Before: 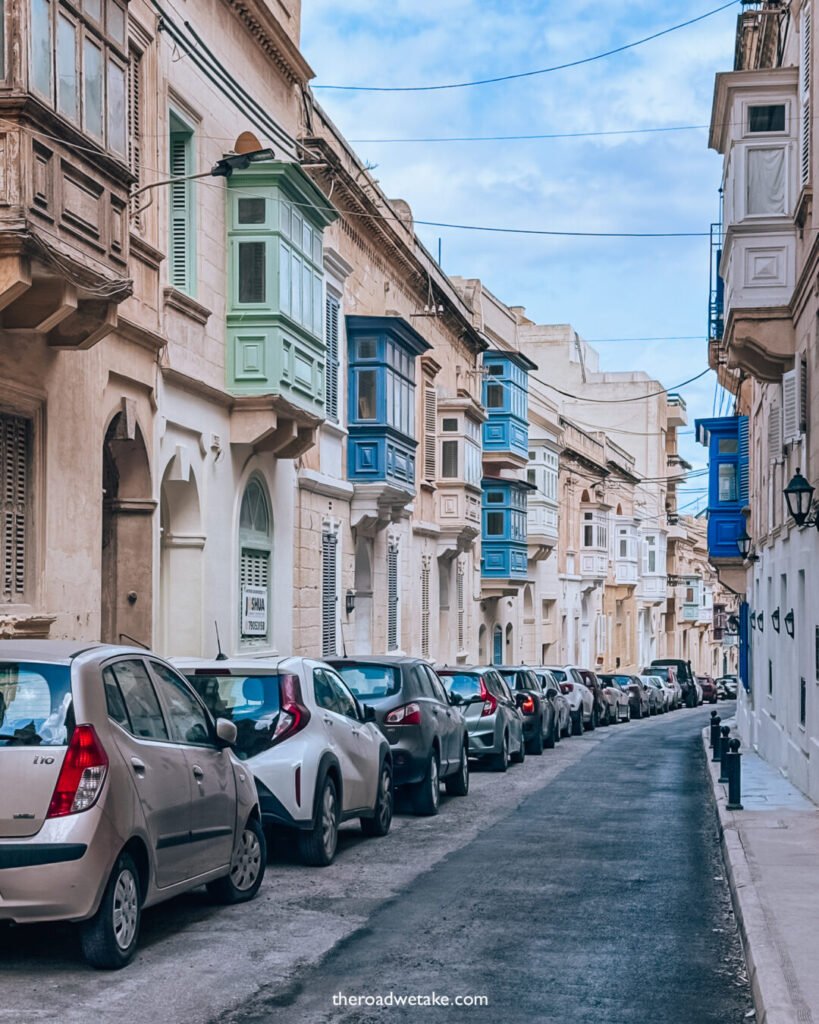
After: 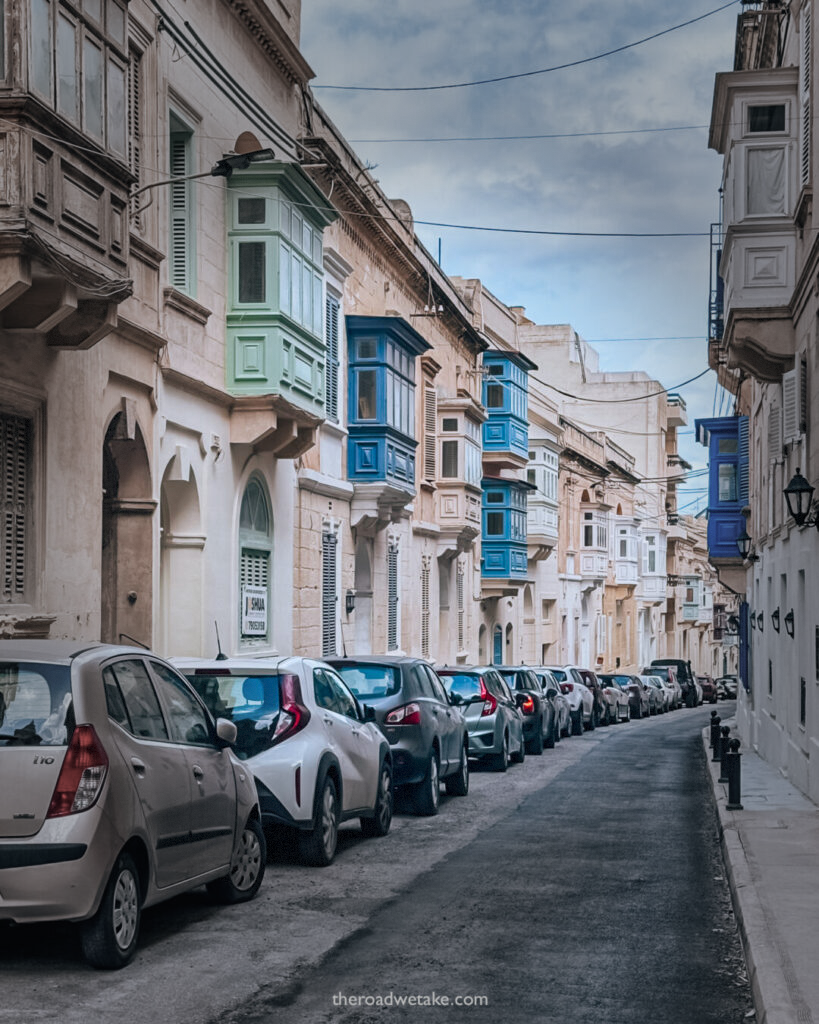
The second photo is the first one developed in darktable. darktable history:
vignetting: fall-off start 40.1%, fall-off radius 40.65%, dithering 8-bit output
shadows and highlights: soften with gaussian
